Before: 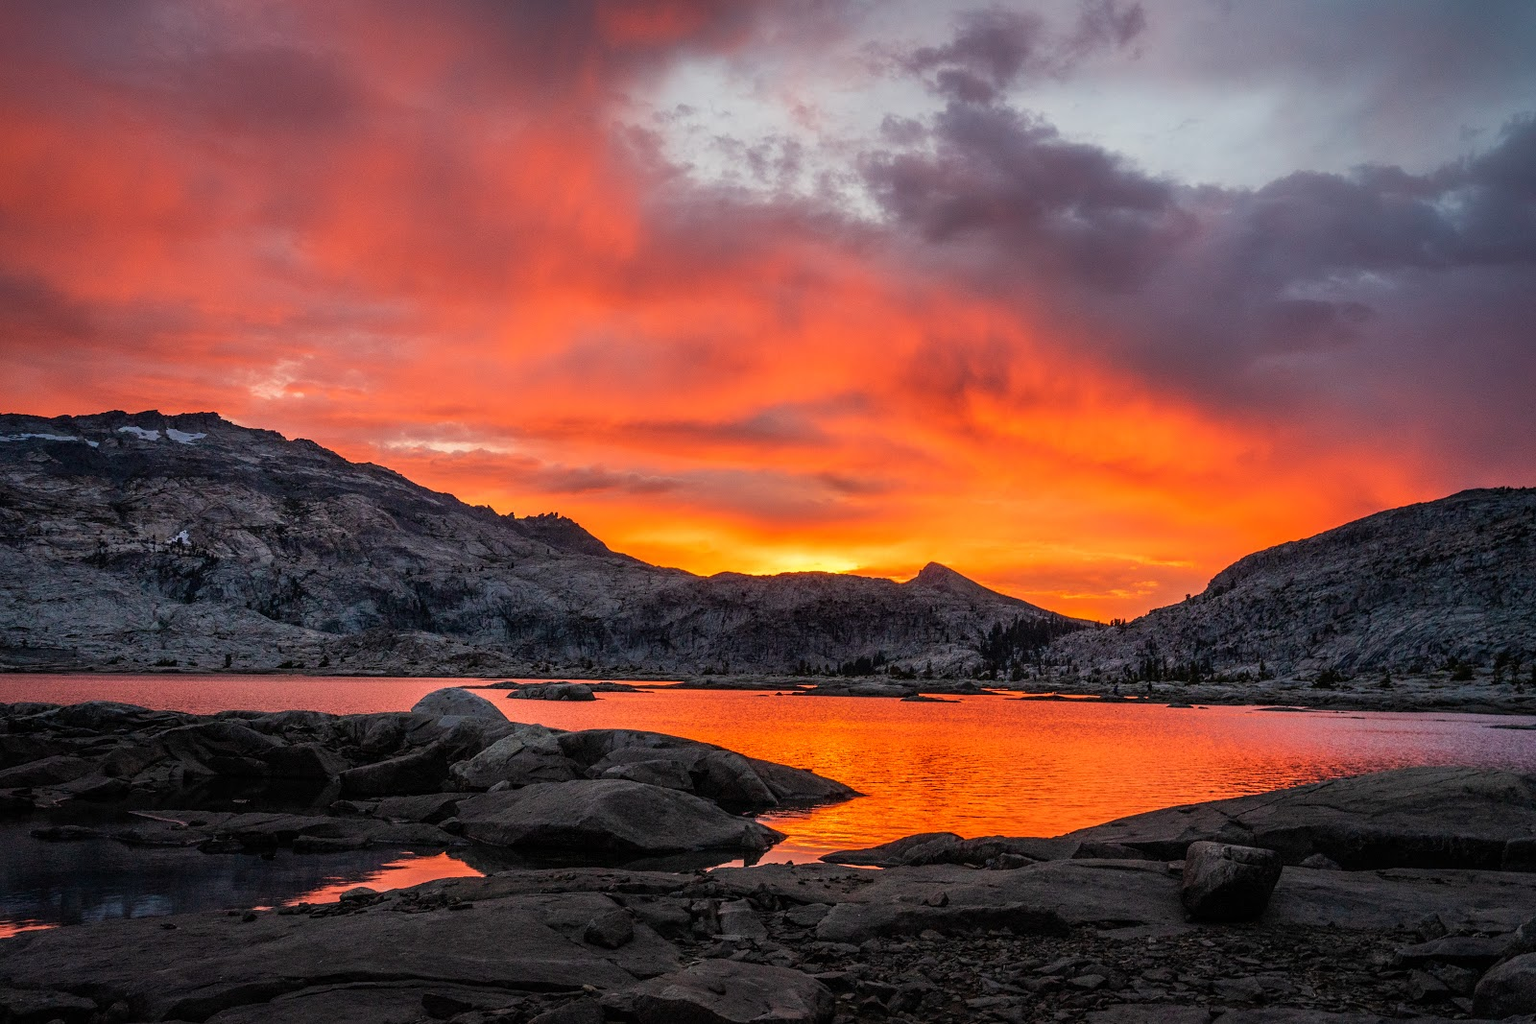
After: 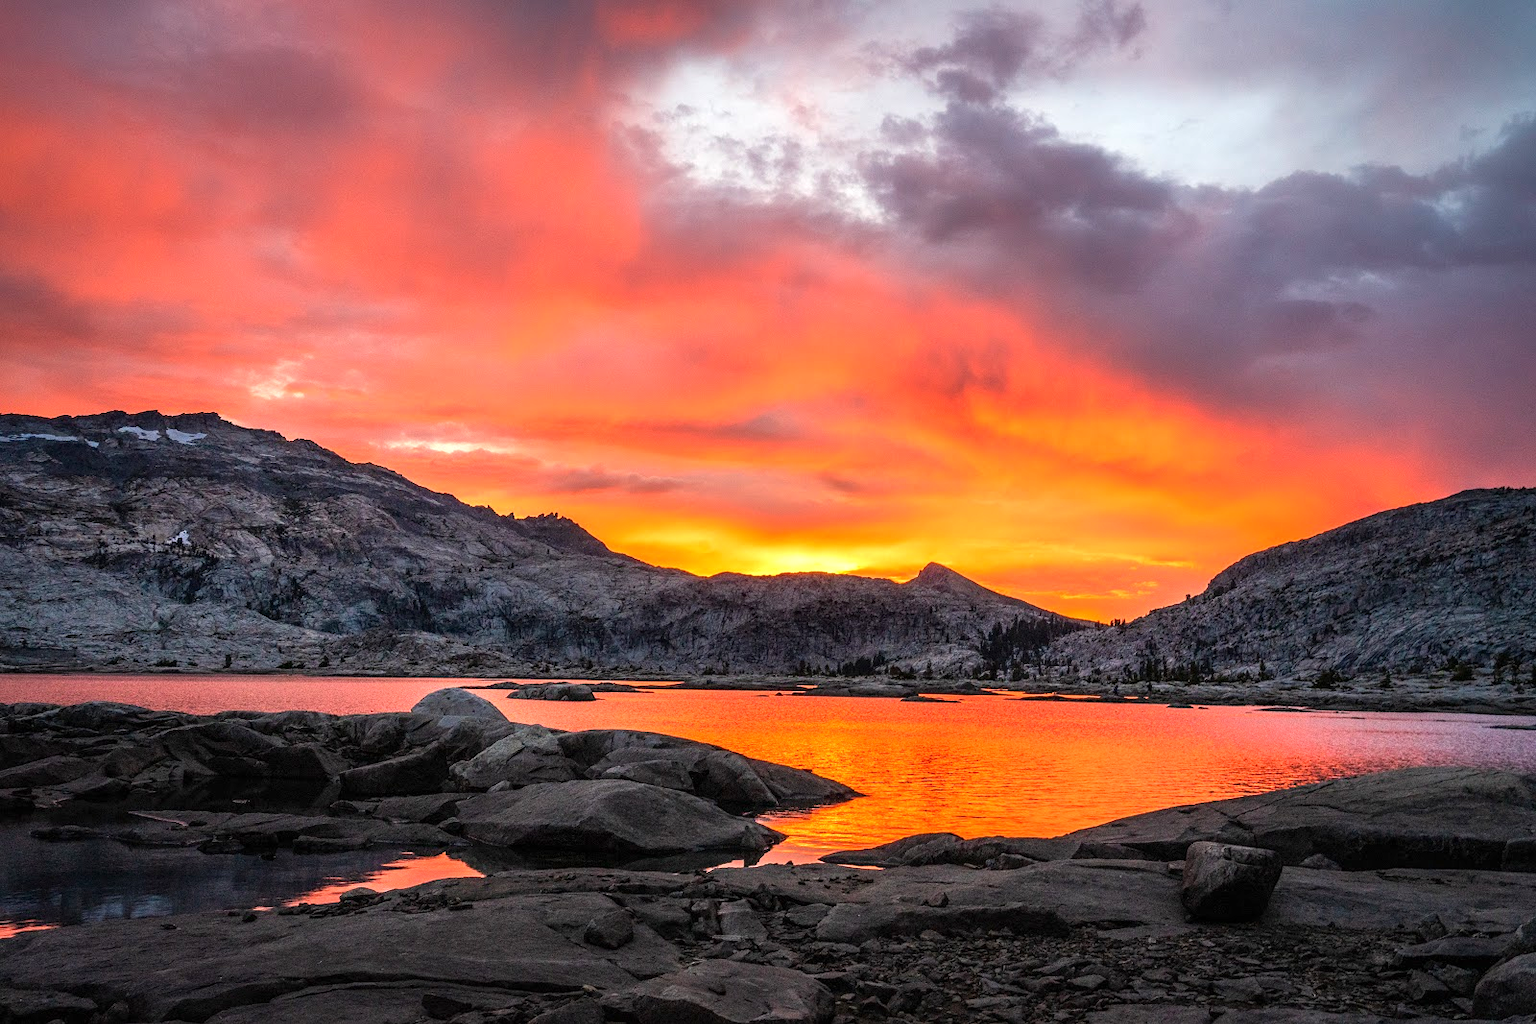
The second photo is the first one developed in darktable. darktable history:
exposure: exposure 0.669 EV, compensate highlight preservation false
